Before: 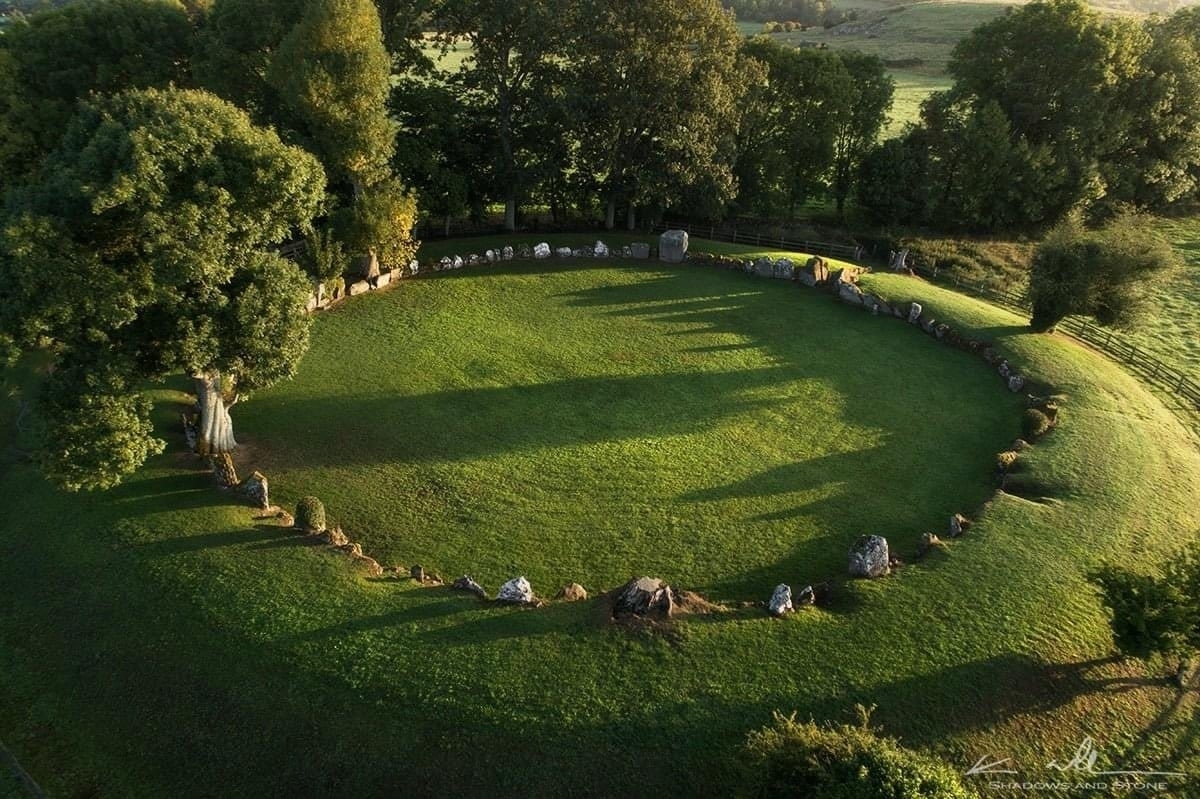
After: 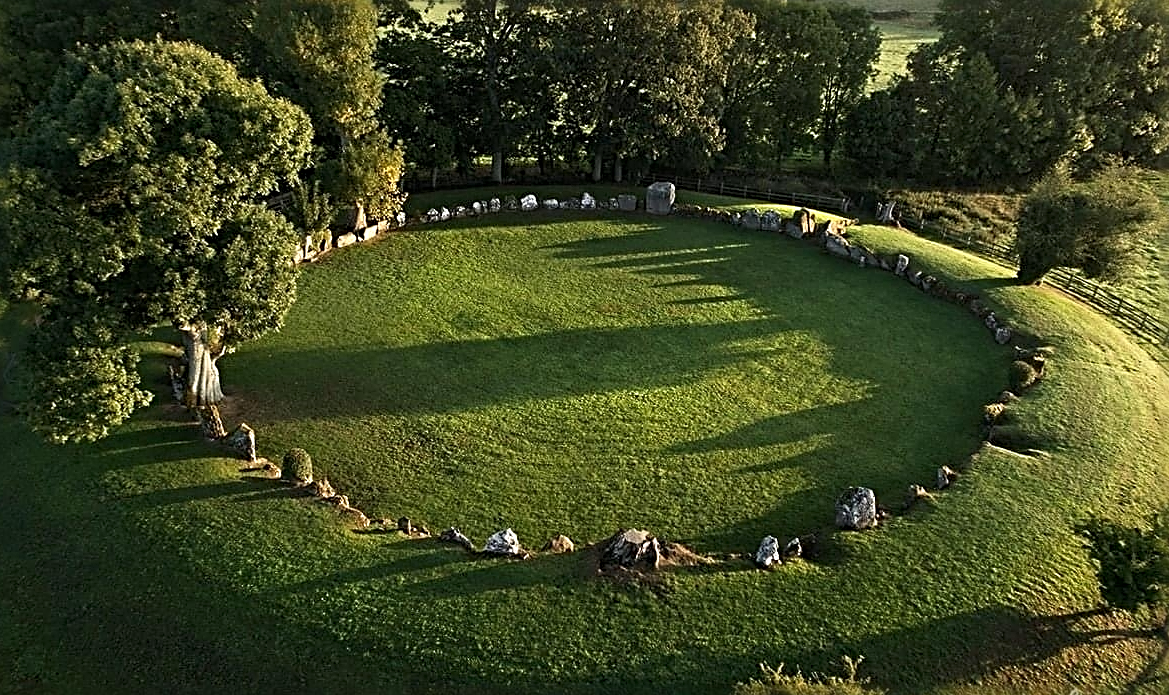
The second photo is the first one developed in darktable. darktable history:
sharpen: radius 3.642, amount 0.916
crop: left 1.094%, top 6.126%, right 1.418%, bottom 6.825%
